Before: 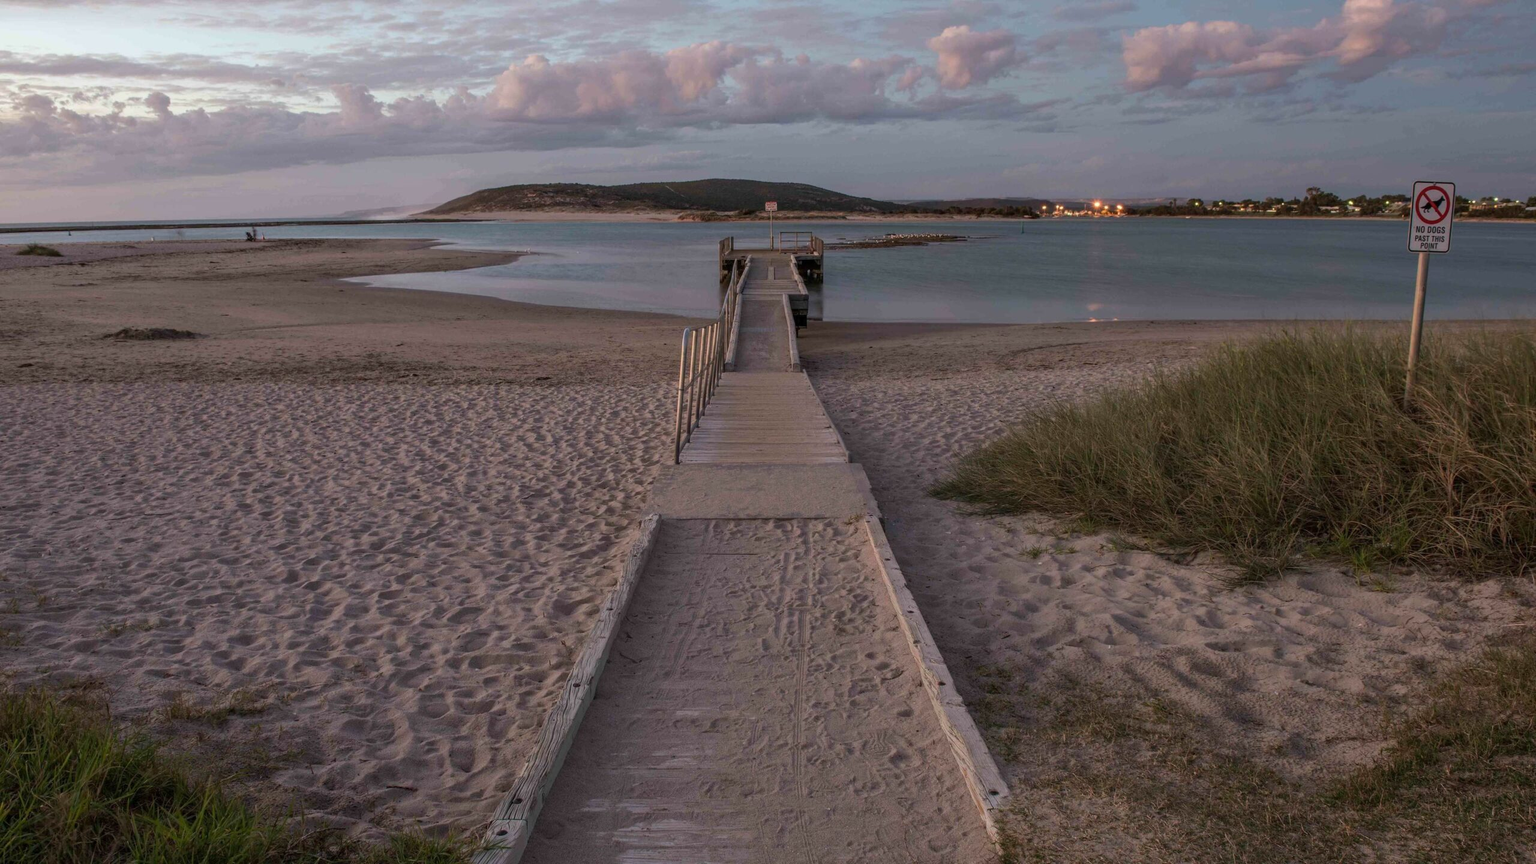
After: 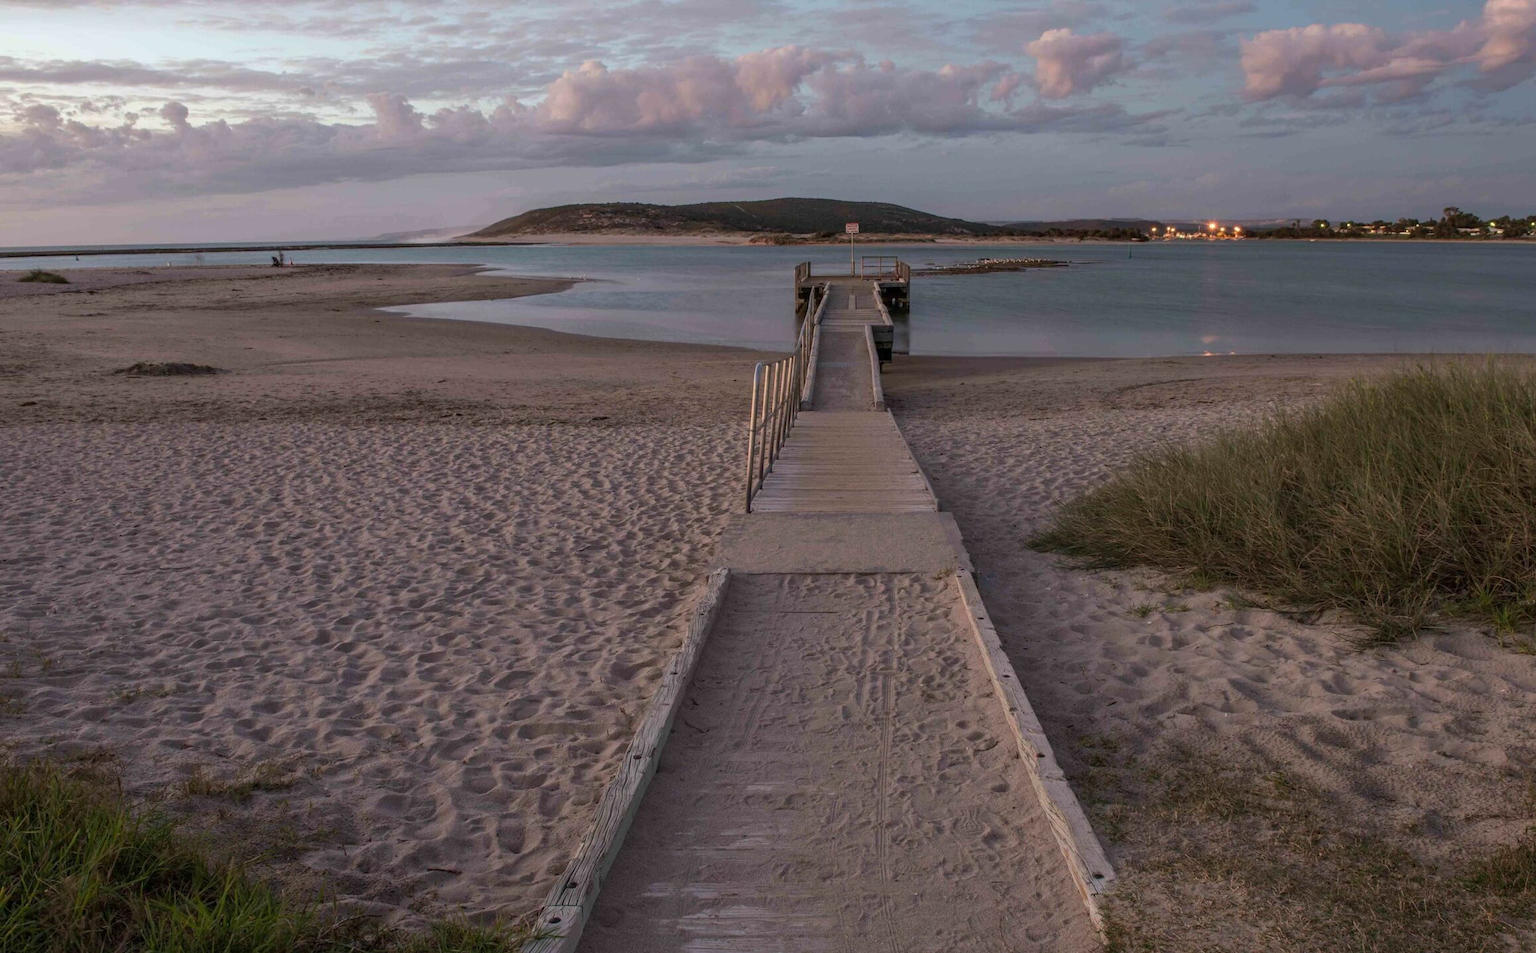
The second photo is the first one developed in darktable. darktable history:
crop: right 9.483%, bottom 0.038%
